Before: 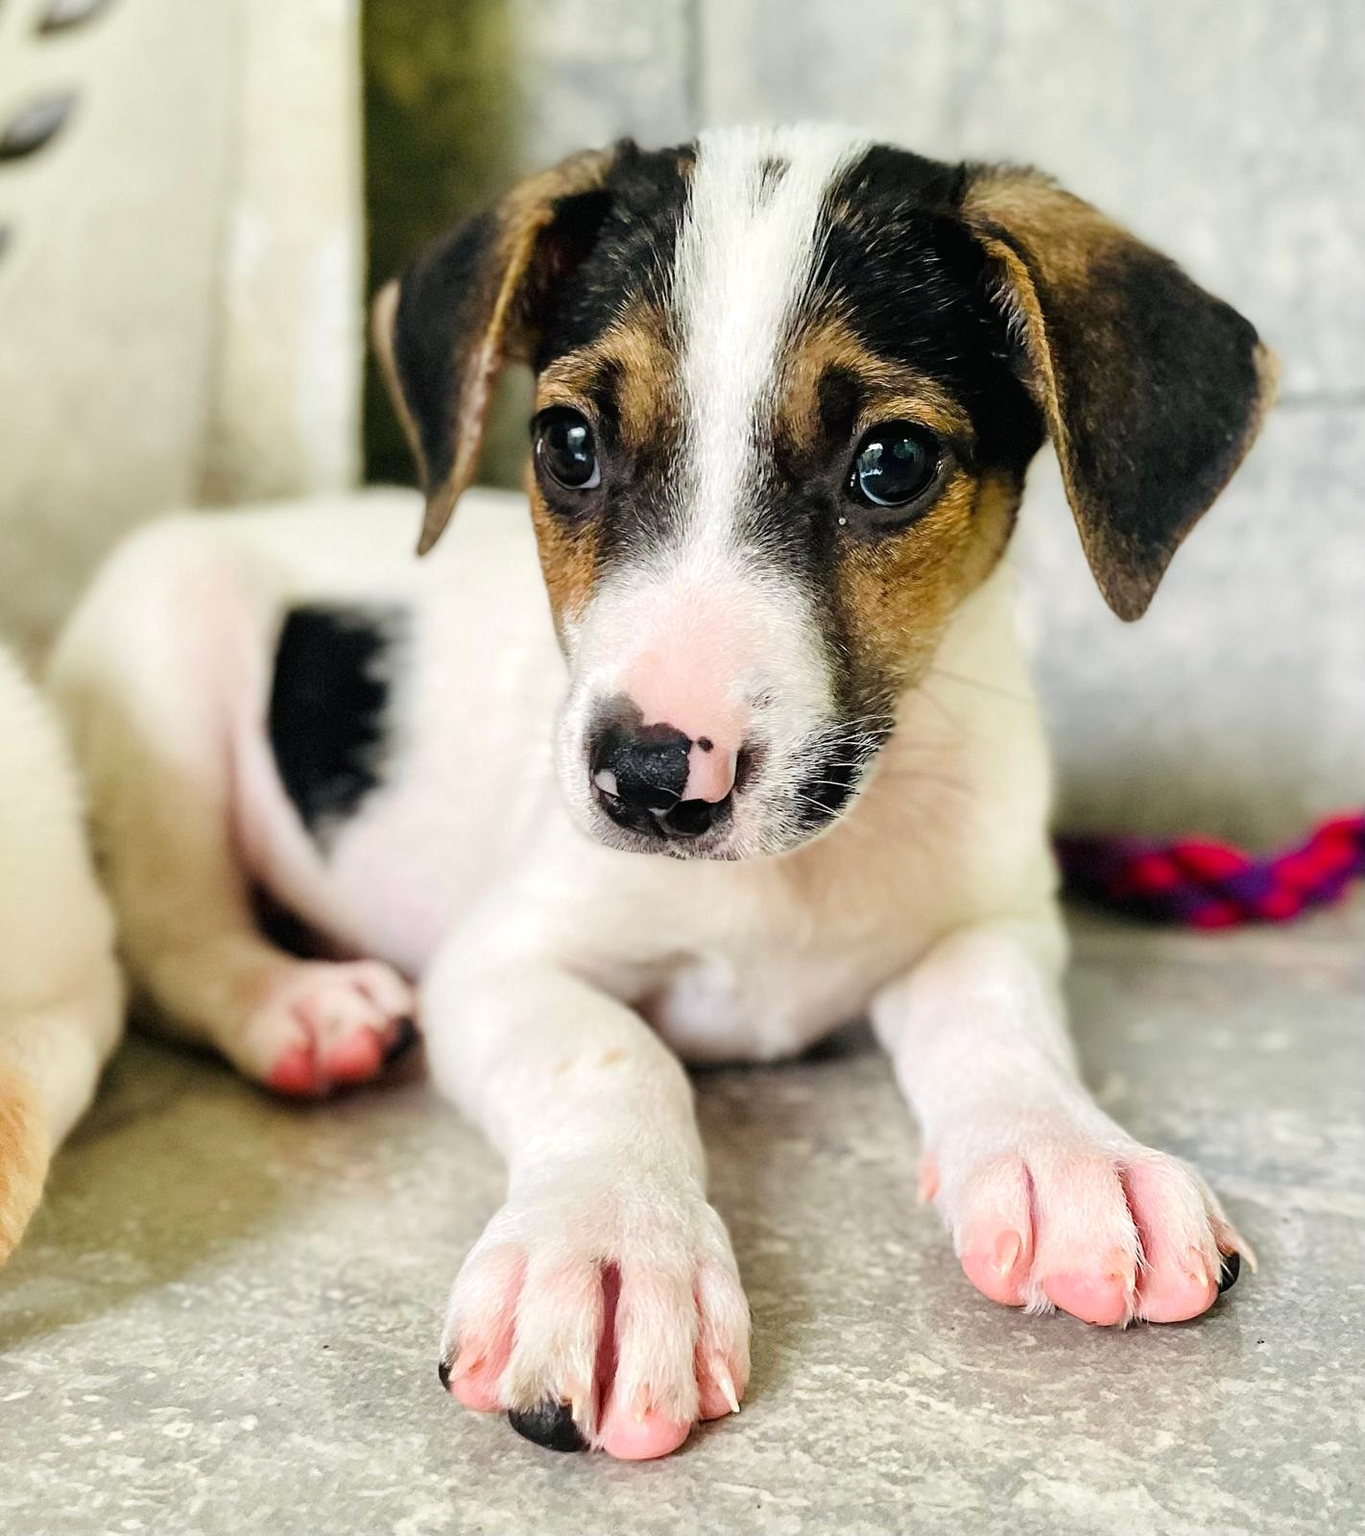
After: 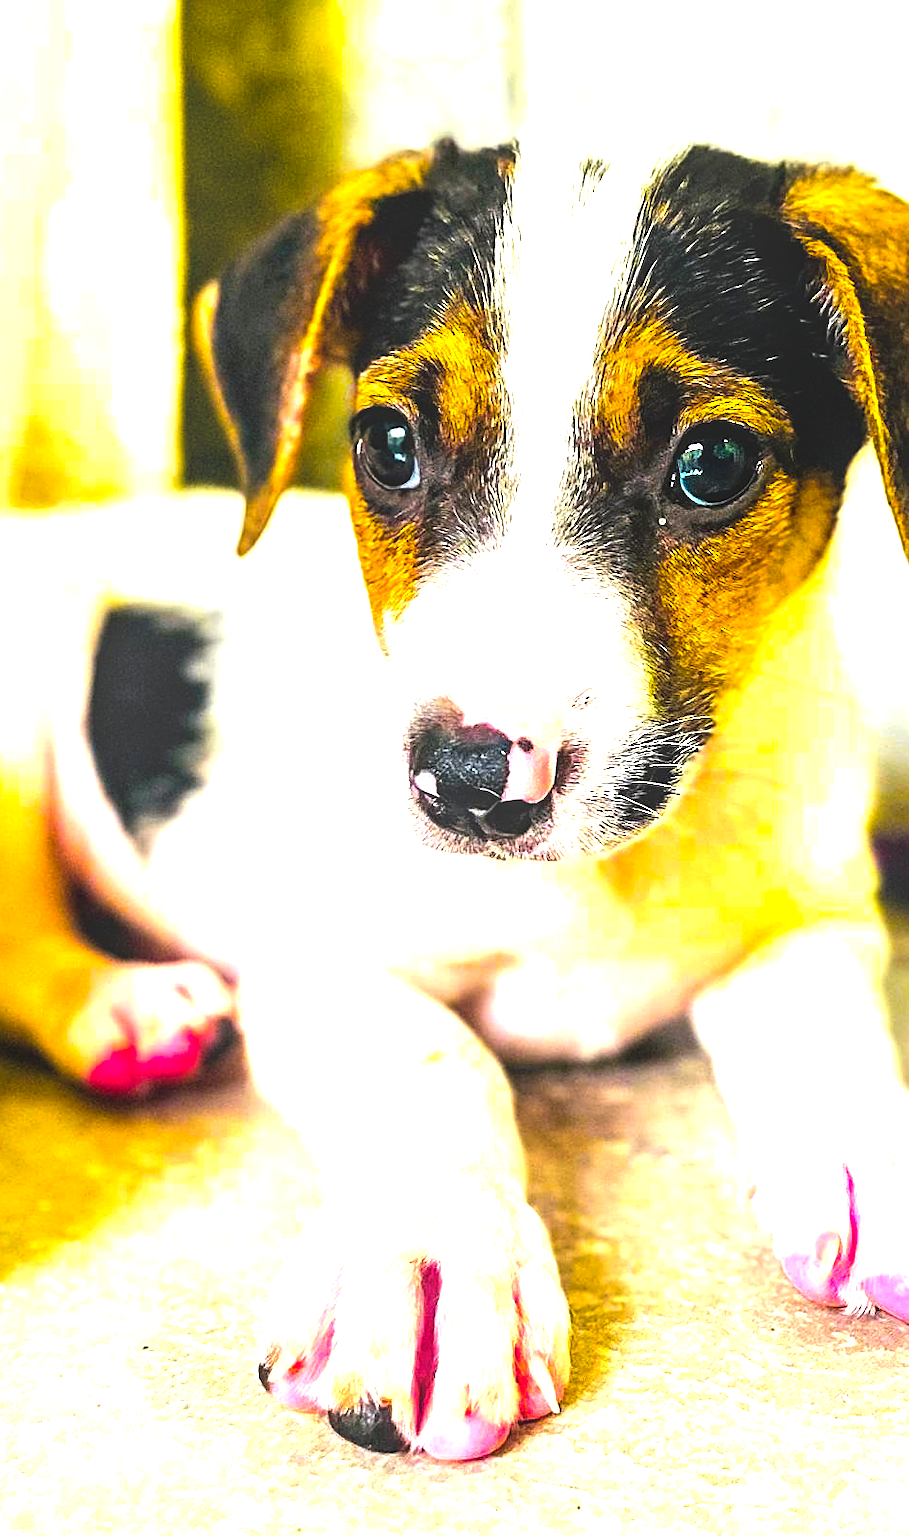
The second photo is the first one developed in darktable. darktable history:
crop and rotate: left 13.342%, right 19.991%
local contrast: detail 110%
color balance rgb: linear chroma grading › highlights 100%, linear chroma grading › global chroma 23.41%, perceptual saturation grading › global saturation 35.38%, hue shift -10.68°, perceptual brilliance grading › highlights 47.25%, perceptual brilliance grading › mid-tones 22.2%, perceptual brilliance grading › shadows -5.93%
sharpen: on, module defaults
